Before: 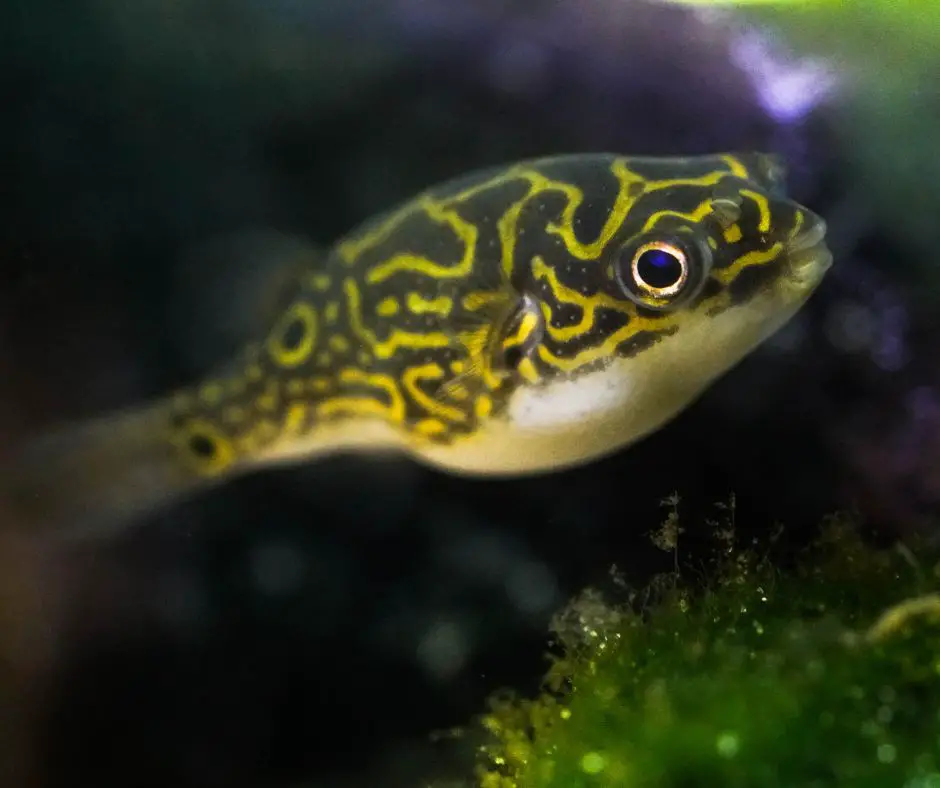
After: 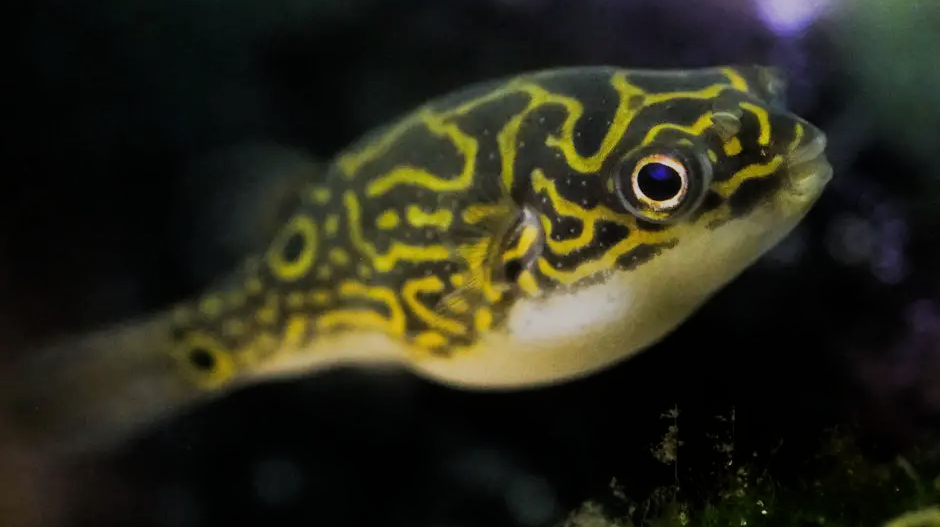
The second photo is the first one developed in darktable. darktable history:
filmic rgb: black relative exposure -7.65 EV, white relative exposure 4.56 EV, hardness 3.61, iterations of high-quality reconstruction 0
haze removal: strength -0.041, compatibility mode true, adaptive false
crop: top 11.137%, bottom 21.954%
